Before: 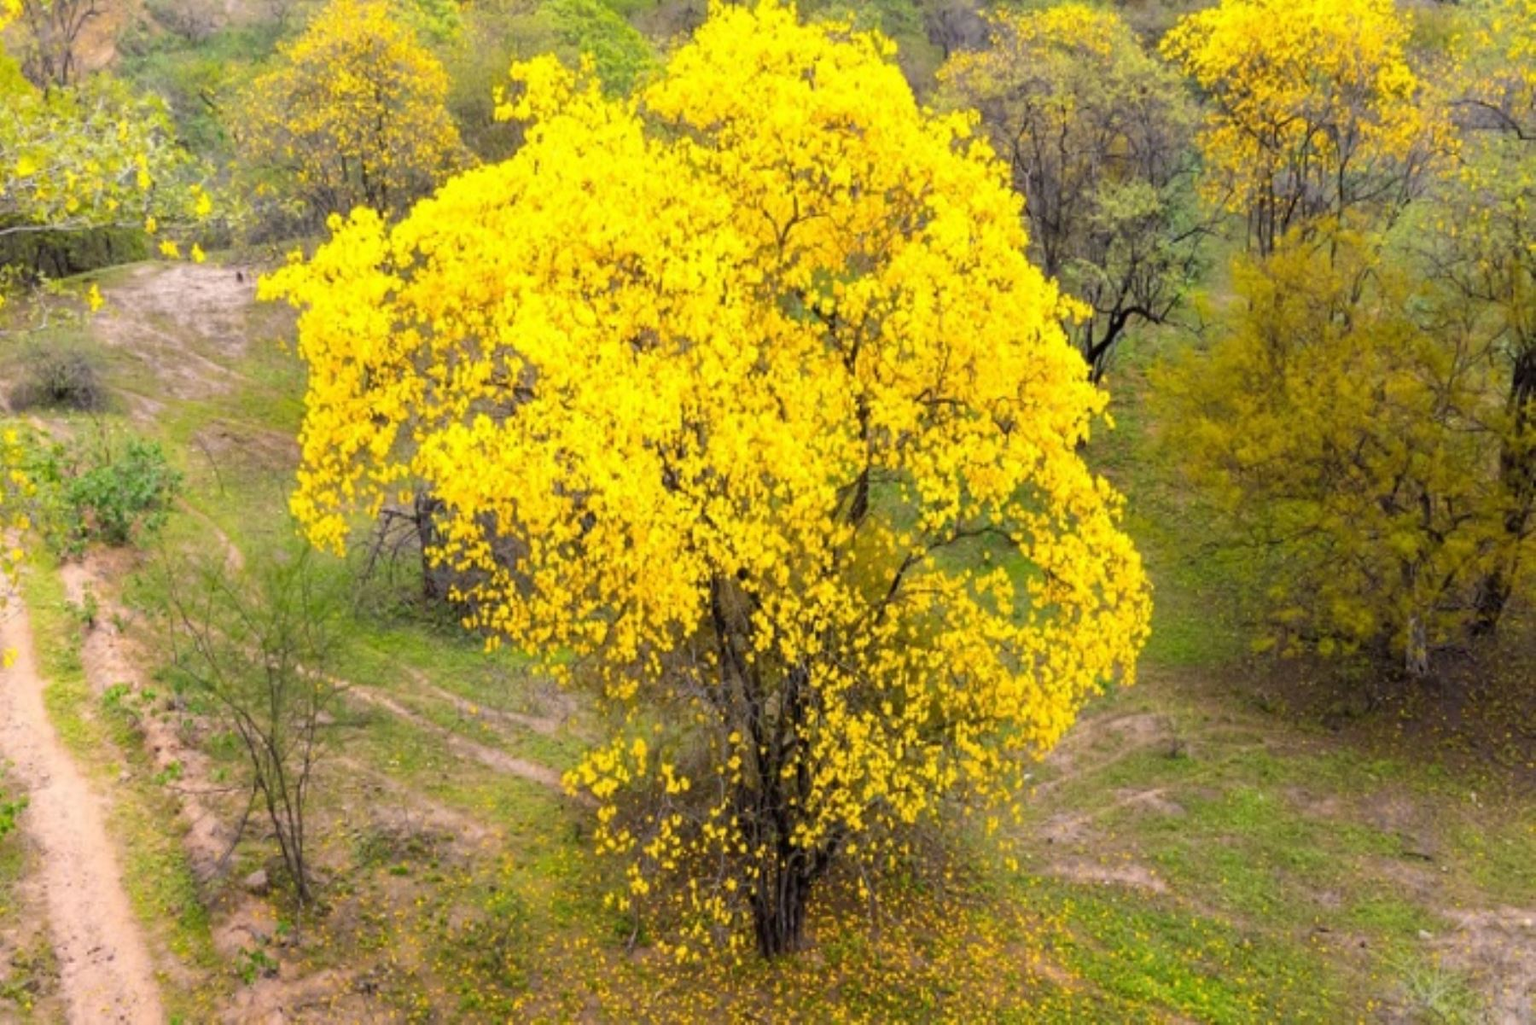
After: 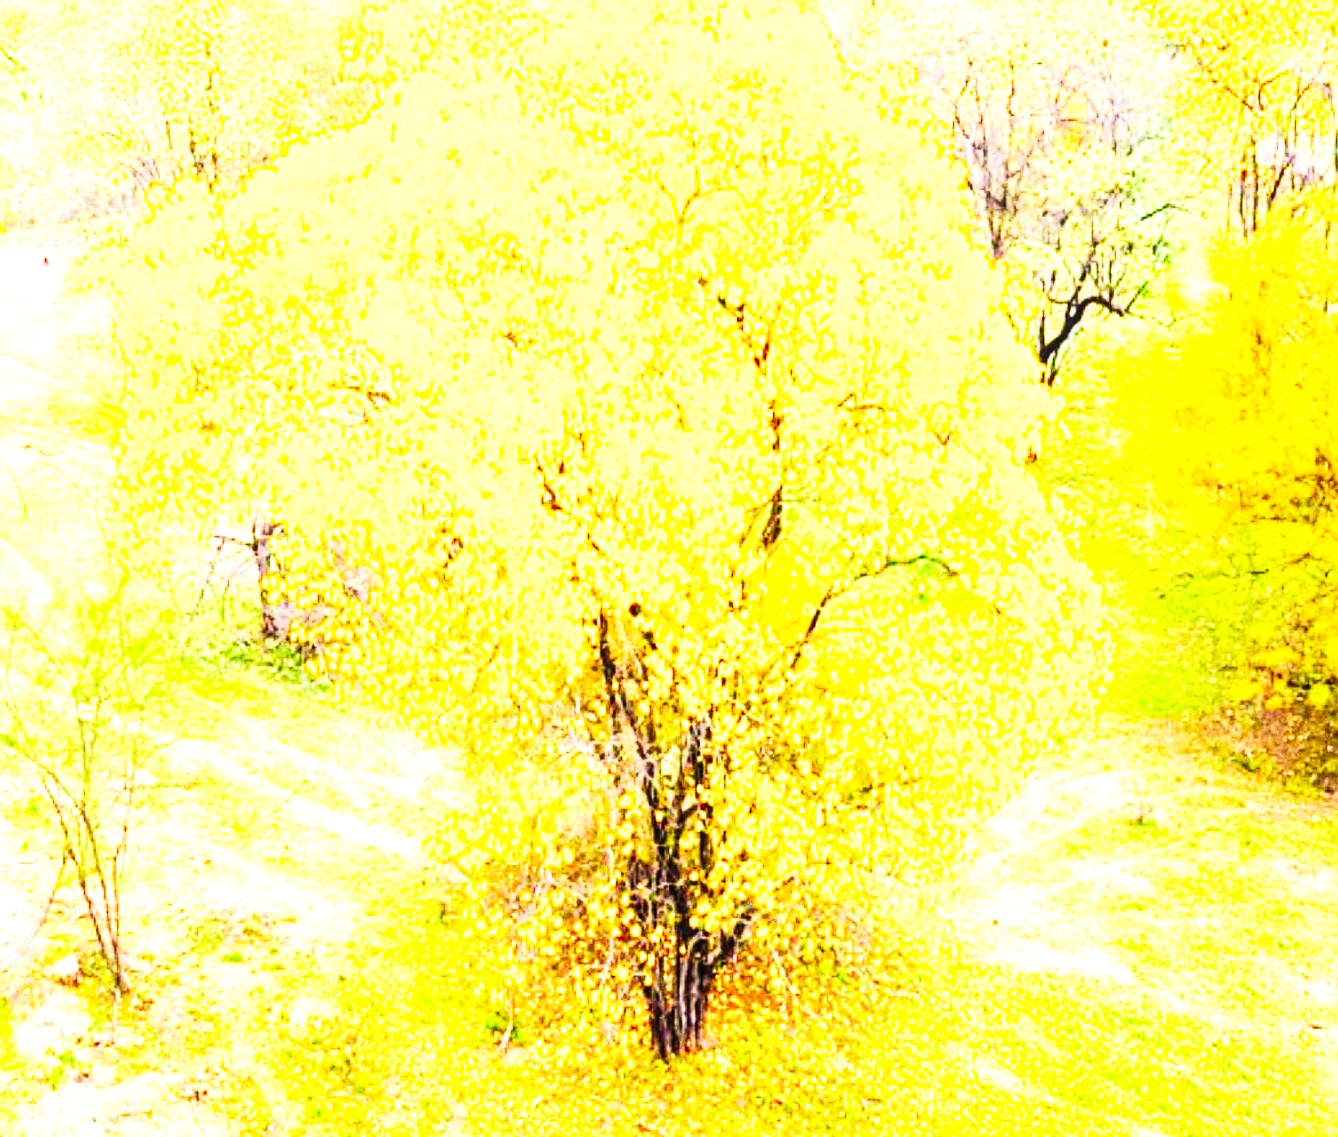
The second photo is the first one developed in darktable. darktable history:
exposure: black level correction 0, exposure 1.378 EV, compensate exposure bias true, compensate highlight preservation false
contrast brightness saturation: contrast 0.201, brightness 0.19, saturation 0.783
local contrast: on, module defaults
crop and rotate: left 13.089%, top 5.258%, right 12.577%
sharpen: on, module defaults
base curve: curves: ch0 [(0, 0) (0.007, 0.004) (0.027, 0.03) (0.046, 0.07) (0.207, 0.54) (0.442, 0.872) (0.673, 0.972) (1, 1)], preserve colors none
tone equalizer: -8 EV -0.442 EV, -7 EV -0.428 EV, -6 EV -0.317 EV, -5 EV -0.202 EV, -3 EV 0.203 EV, -2 EV 0.347 EV, -1 EV 0.379 EV, +0 EV 0.436 EV, edges refinement/feathering 500, mask exposure compensation -1.57 EV, preserve details no
